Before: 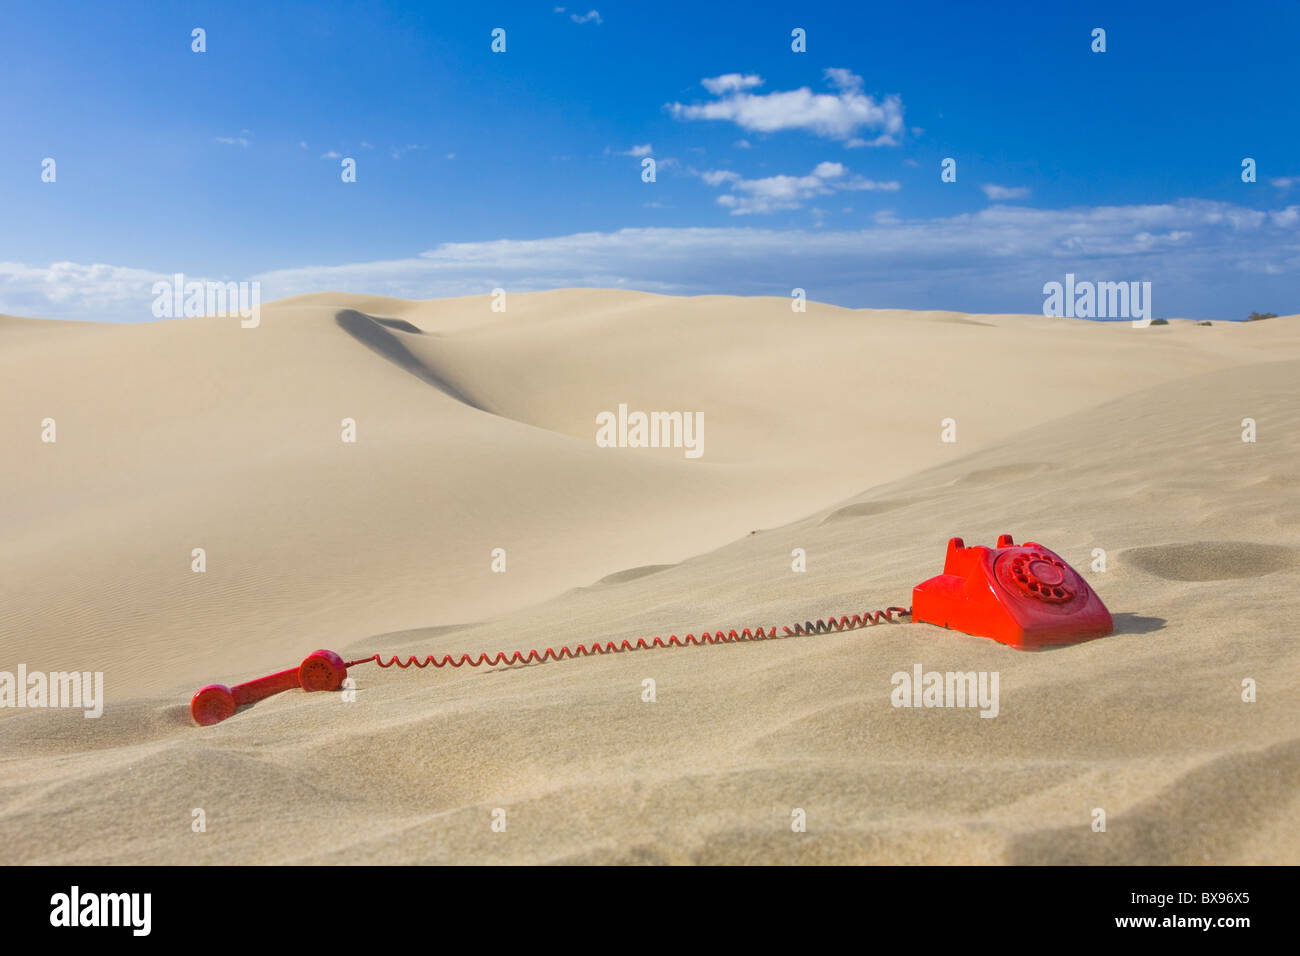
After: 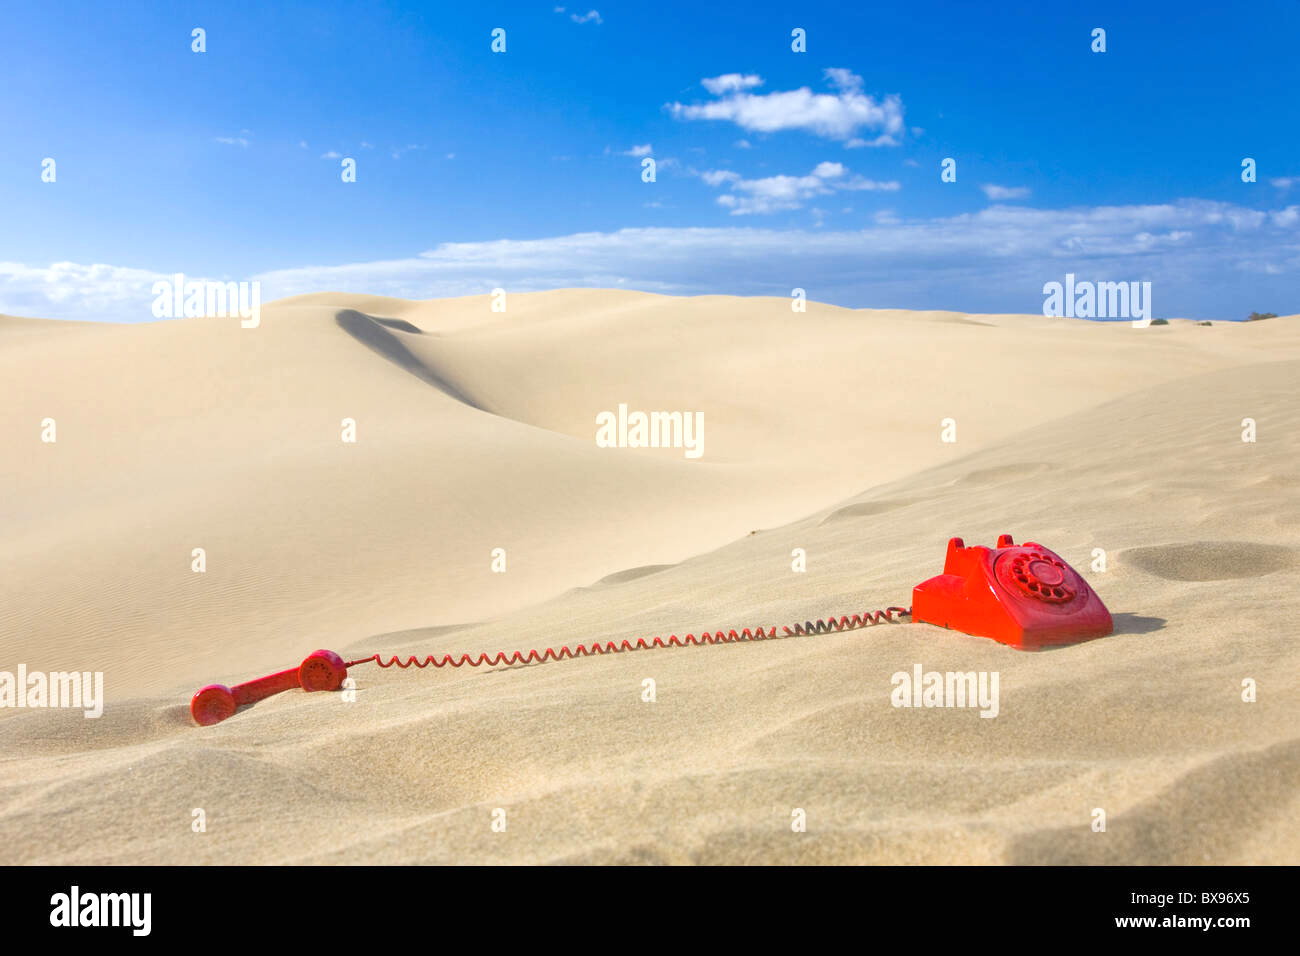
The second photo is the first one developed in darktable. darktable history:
exposure: black level correction 0, exposure 0.4 EV, compensate exposure bias true, compensate highlight preservation false
color balance: contrast fulcrum 17.78%
